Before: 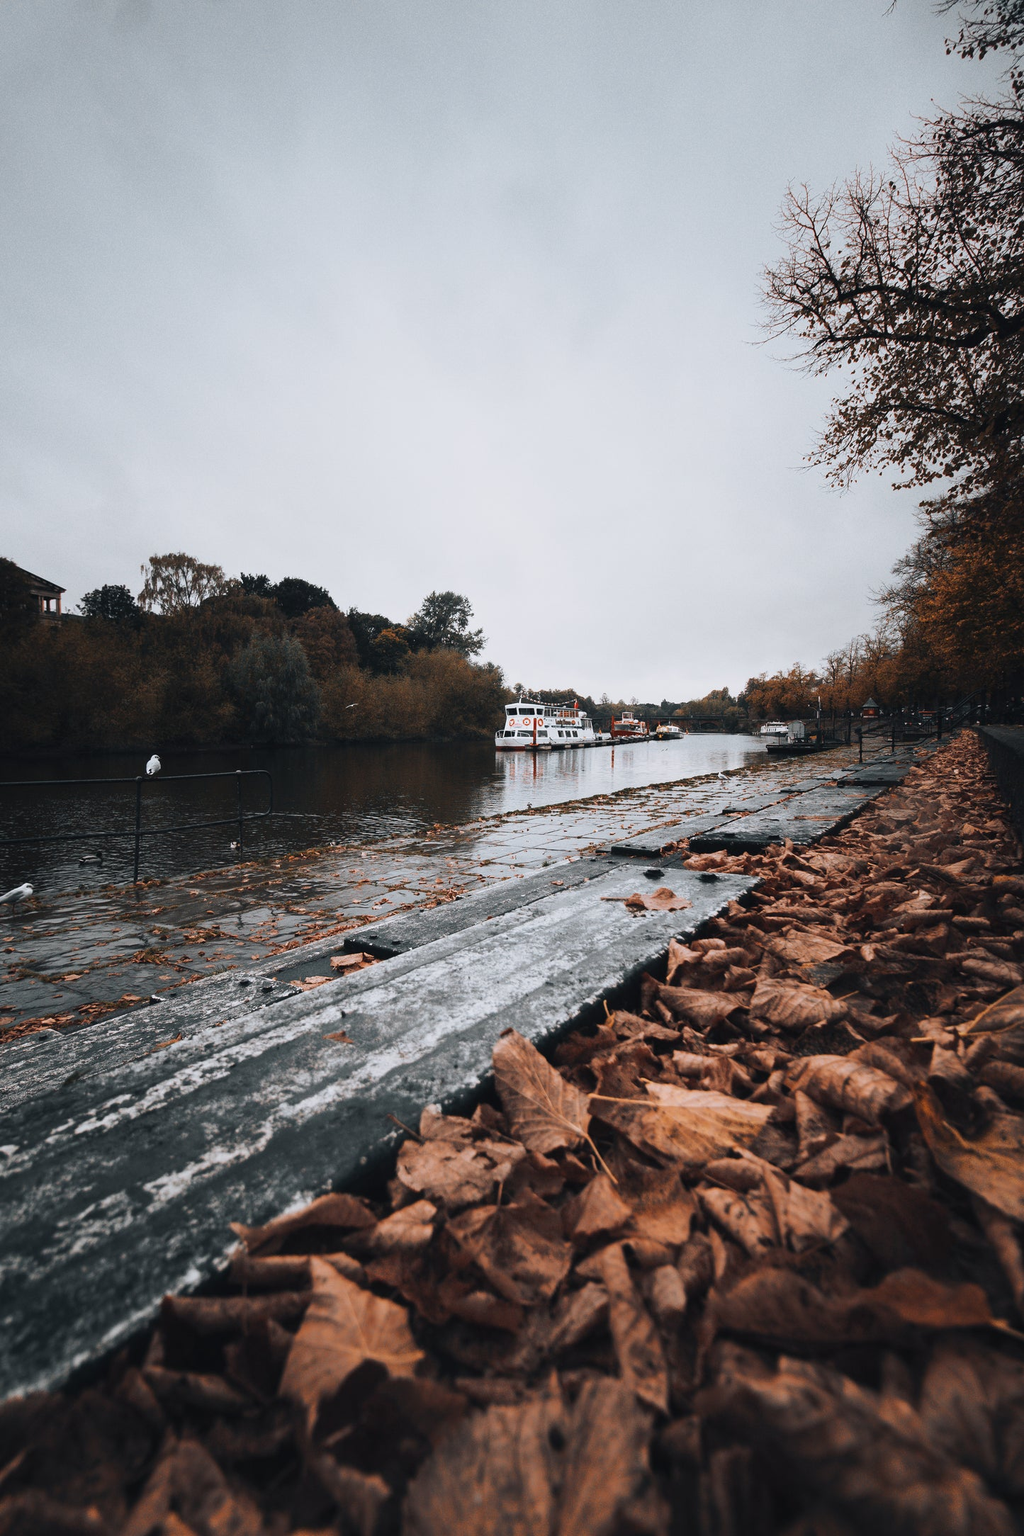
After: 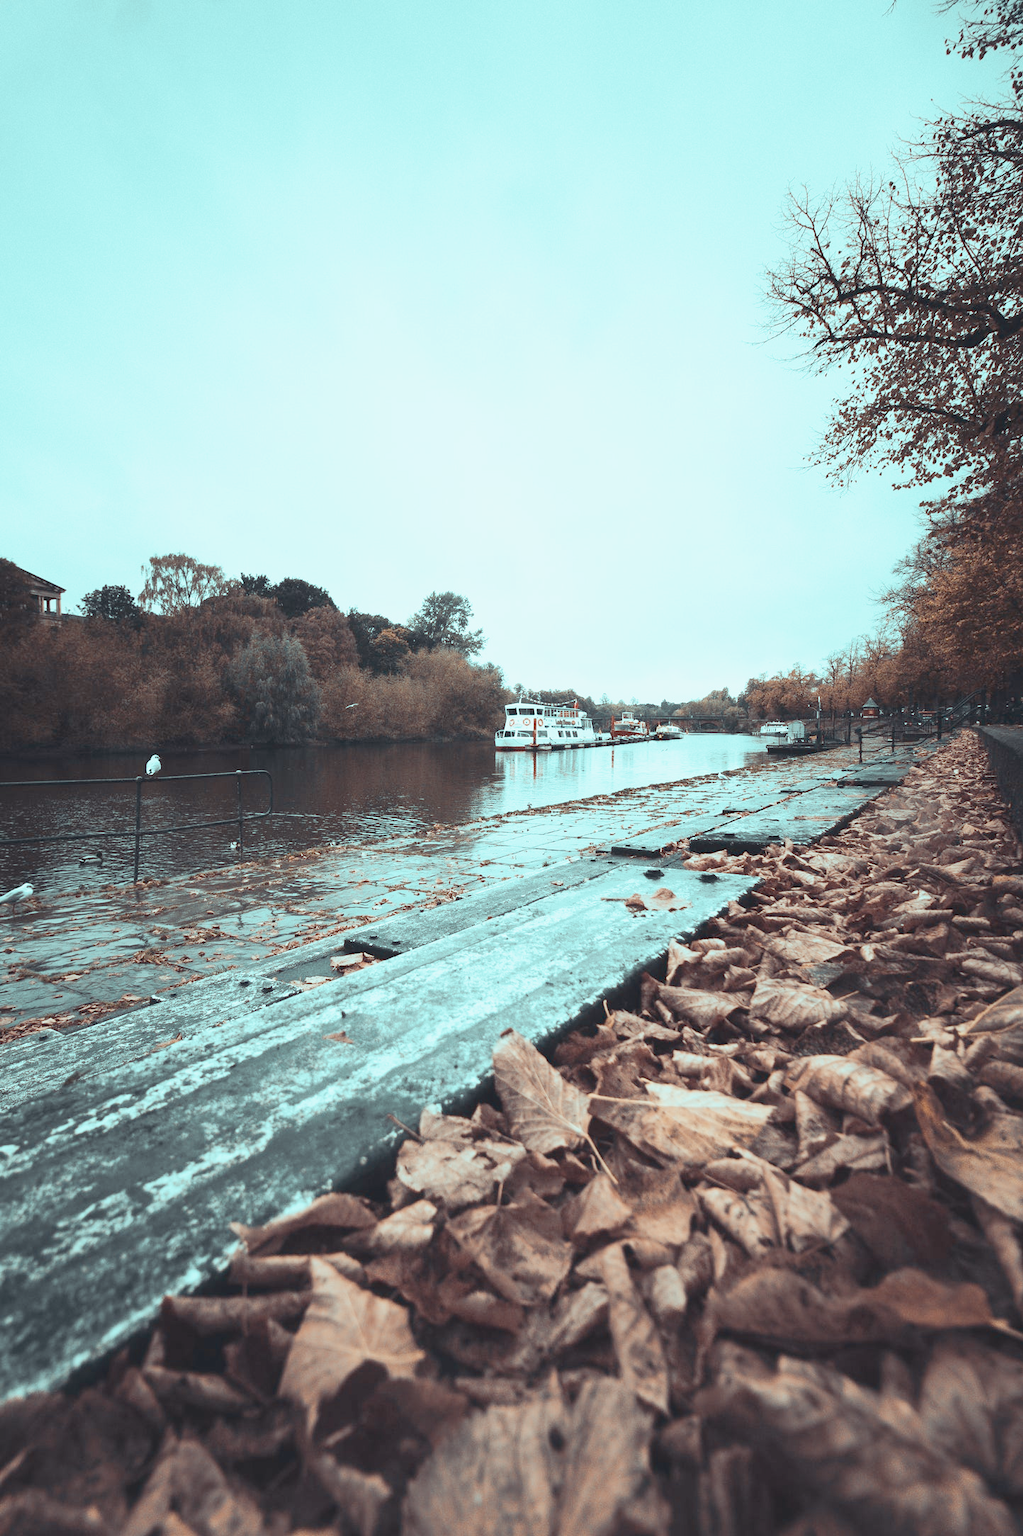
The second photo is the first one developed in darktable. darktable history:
tone curve: curves: ch0 [(0, 0) (0.003, 0) (0.011, 0.001) (0.025, 0.003) (0.044, 0.006) (0.069, 0.009) (0.1, 0.013) (0.136, 0.032) (0.177, 0.067) (0.224, 0.121) (0.277, 0.185) (0.335, 0.255) (0.399, 0.333) (0.468, 0.417) (0.543, 0.508) (0.623, 0.606) (0.709, 0.71) (0.801, 0.819) (0.898, 0.926) (1, 1)], preserve colors none
color look up table: target L [88.71, 79.3, 69.46, 67.31, 52.26, 32.99, 199.32, 97.46, 90.39, 78.25, 74.87, 80.19, 64.24, 64.45, 63.34, 52.52, 44.3, 46.94, 43.46, 33.81, 28.27, 85.91, 80.78, 80.63, 74.66, 50.2, 46.19, 46.04, 49.91, 42.67, 30.88, 25.72, 22.97, 23.02, 20.86, 17.66, 13.77, 11.58, 10.69, 81.66, 81.72, 81.26, 81.26, 81.31, 73.68, 65.58, 65.62, 50.27, 41.98], target a [-19.41, -13.38, -24.75, -47.86, -39.38, -6.183, 0, 0, -20.78, 2.443, 2.851, -9.024, 27.08, 18.02, 12.69, 27.63, 35.59, 34.22, 33.65, 28.15, 12.32, -18.02, -10.22, -14.59, -11.67, -3.816, 30.83, 14.64, -9.047, 1.811, 3.532, 2.174, 9.394, 7.879, 0.393, -1.347, -2.153, -4.005, -6.647, -17.25, -23.87, -17, -20.25, -19.98, -39.81, -7.871, -27.02, -17.54, -12.63], target b [-4.942, -3.233, 37.7, 16.67, 18.72, 11.45, 0, 0.002, -5.585, 54.2, 52.37, -2.283, 46.39, 48.32, 11.6, 40.29, 23.9, 4.628, 17.84, 18.83, 8.366, -4.638, -2.729, -3.497, -2.917, -21.14, -3.873, -20.57, -38.12, -1.288, -36.5, -1.897, -8.619, -31.46, -0.93, -3.729, -5.415, -4.405, -4.862, -4.117, -8.258, -5.733, -6.151, -8.159, -7.756, -1.571, -23.62, -24.72, -21.92], num patches 49
